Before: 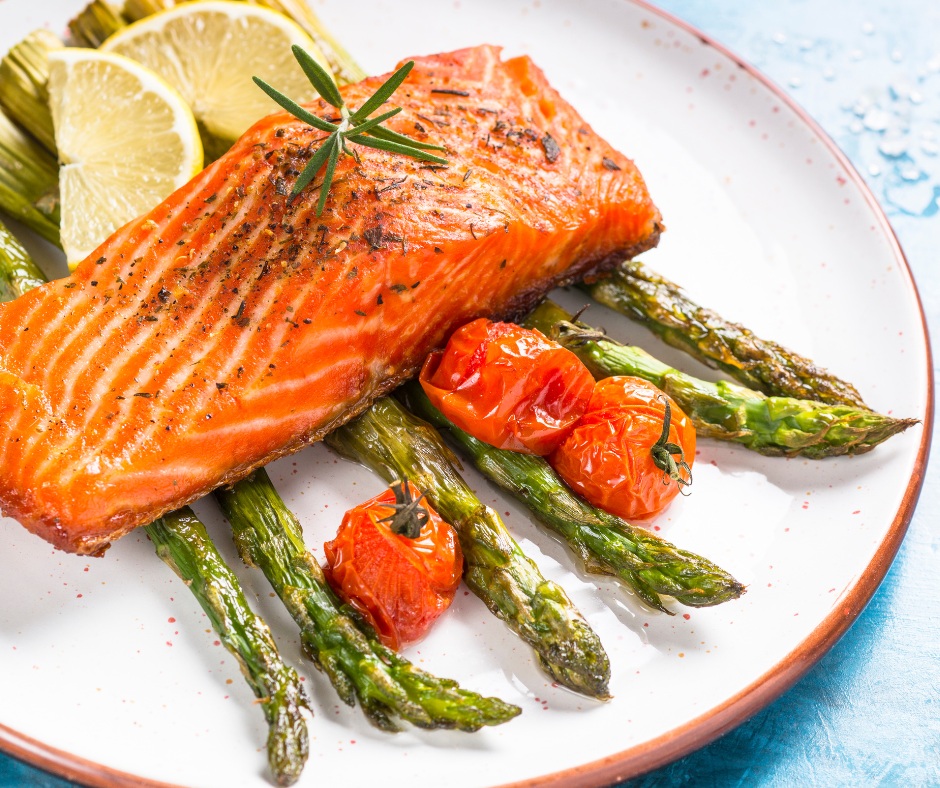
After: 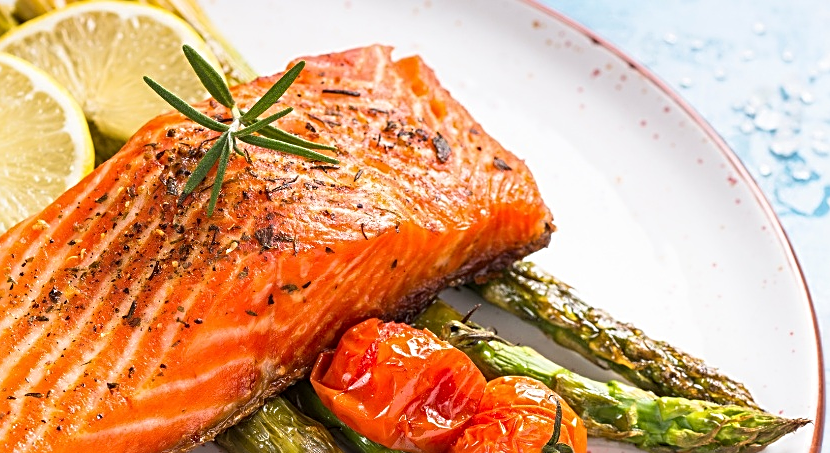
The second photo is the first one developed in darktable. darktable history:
crop and rotate: left 11.668%, bottom 42.469%
sharpen: radius 2.566, amount 0.687
